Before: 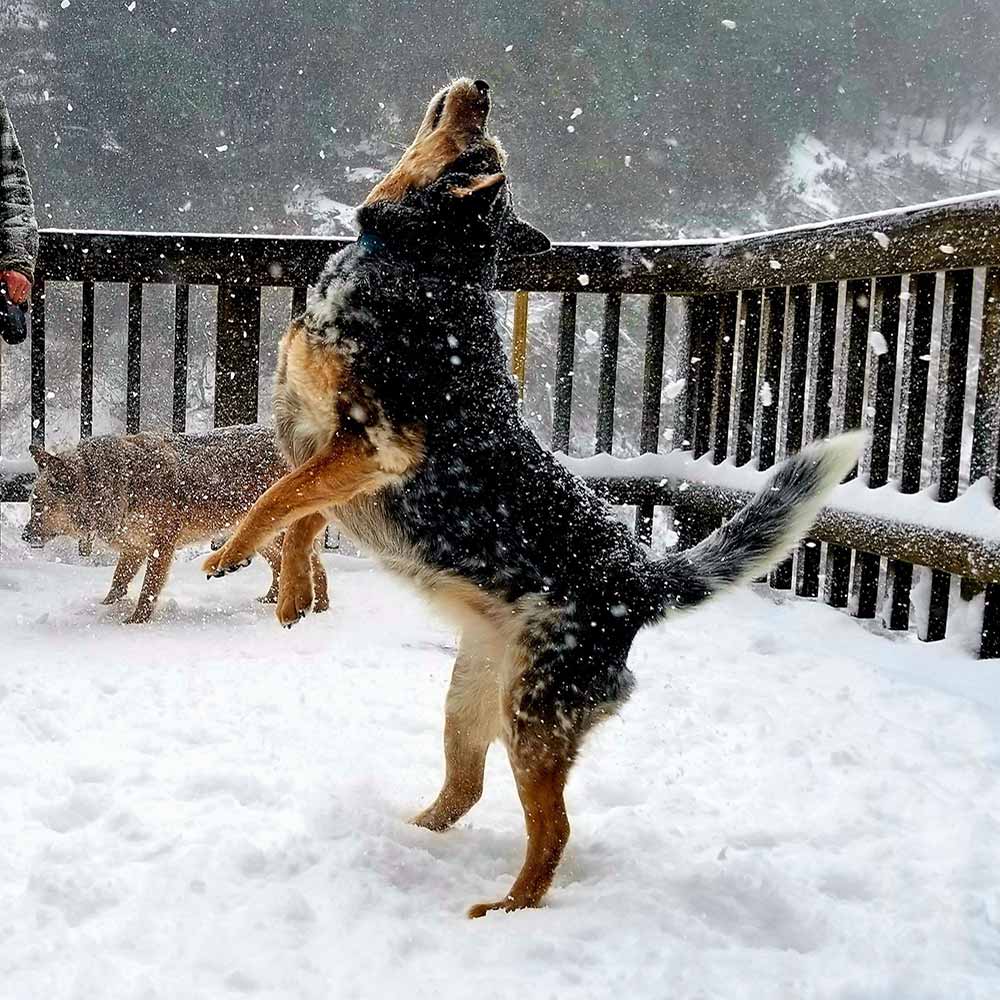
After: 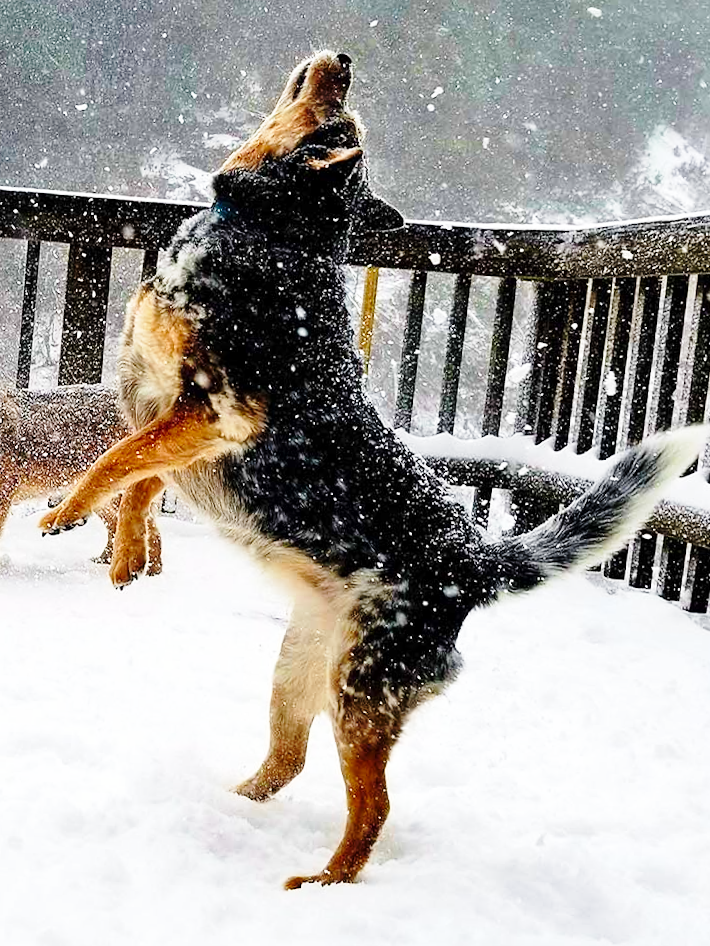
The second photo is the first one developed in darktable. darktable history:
crop and rotate: angle -3.27°, left 14.277%, top 0.028%, right 10.766%, bottom 0.028%
base curve: curves: ch0 [(0, 0) (0.028, 0.03) (0.121, 0.232) (0.46, 0.748) (0.859, 0.968) (1, 1)], preserve colors none
